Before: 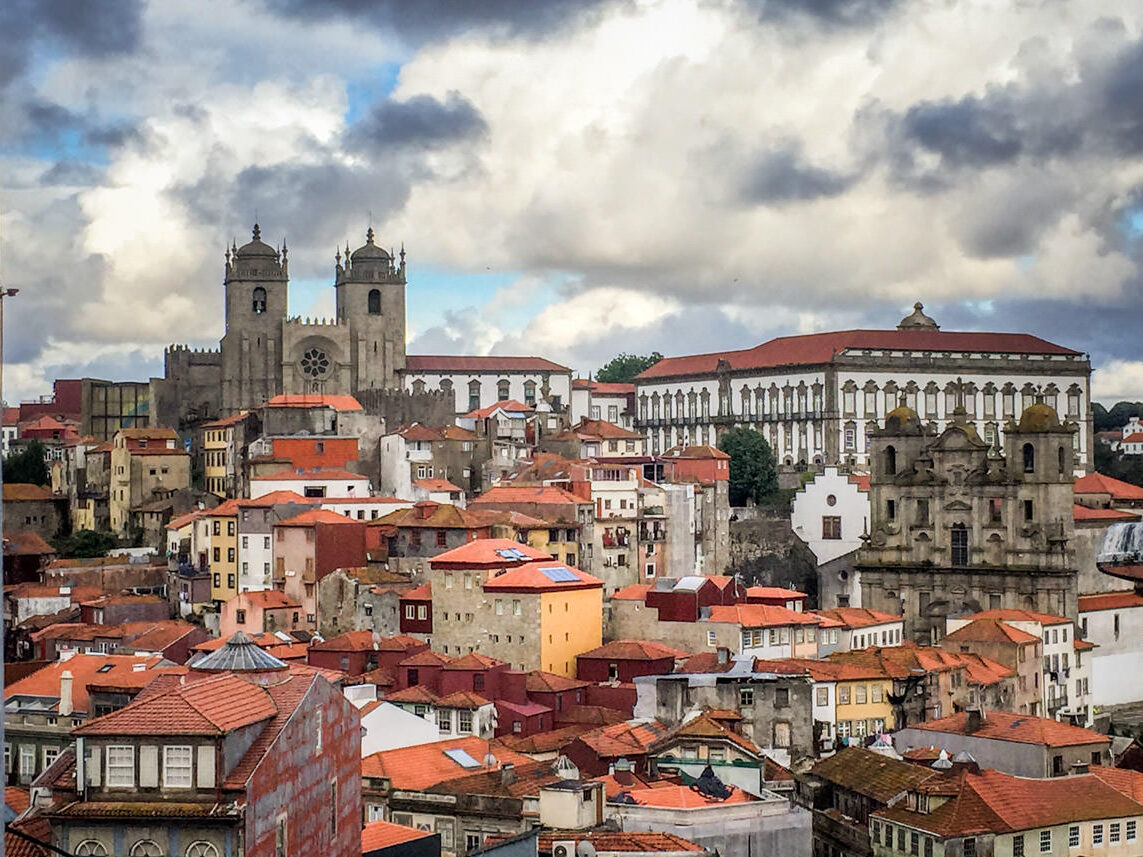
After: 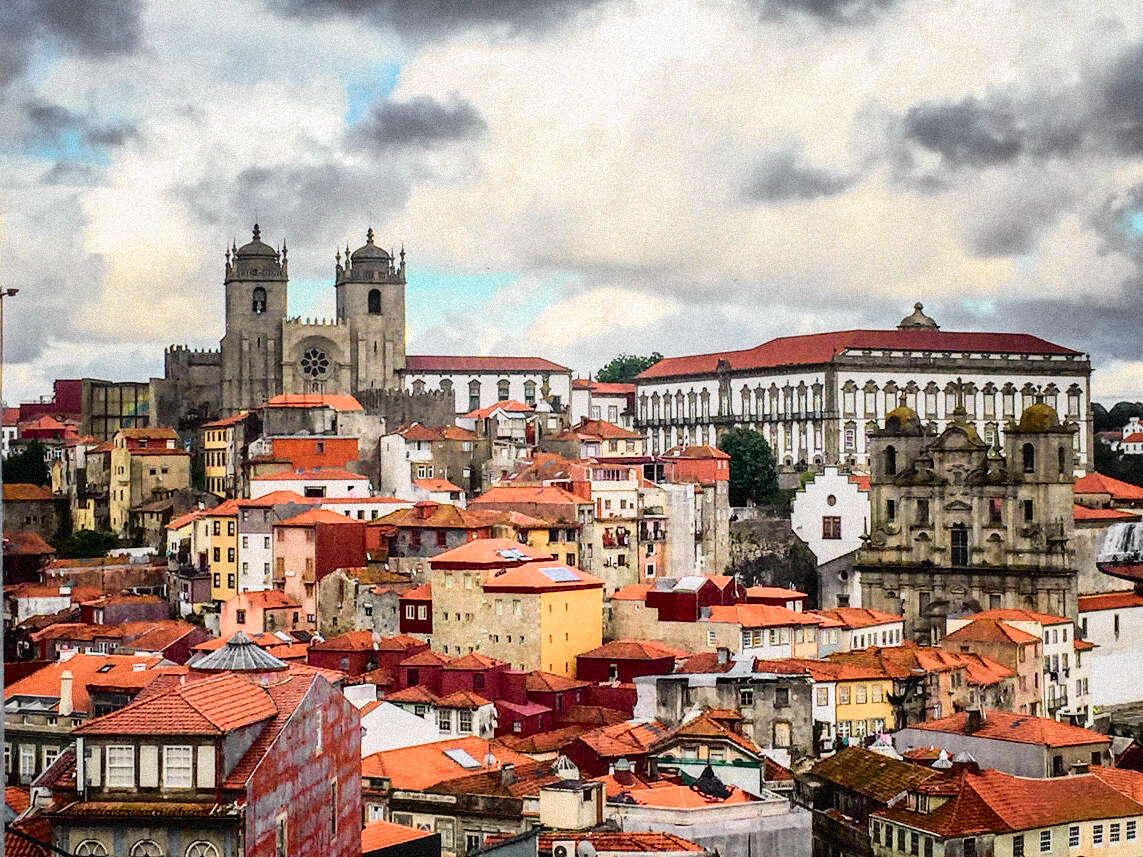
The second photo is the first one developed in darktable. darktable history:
grain: coarseness 9.38 ISO, strength 34.99%, mid-tones bias 0%
tone curve: curves: ch0 [(0, 0.014) (0.17, 0.099) (0.398, 0.423) (0.725, 0.828) (0.872, 0.918) (1, 0.981)]; ch1 [(0, 0) (0.402, 0.36) (0.489, 0.491) (0.5, 0.503) (0.515, 0.52) (0.545, 0.572) (0.615, 0.662) (0.701, 0.725) (1, 1)]; ch2 [(0, 0) (0.42, 0.458) (0.485, 0.499) (0.503, 0.503) (0.531, 0.542) (0.561, 0.594) (0.644, 0.694) (0.717, 0.753) (1, 0.991)], color space Lab, independent channels
